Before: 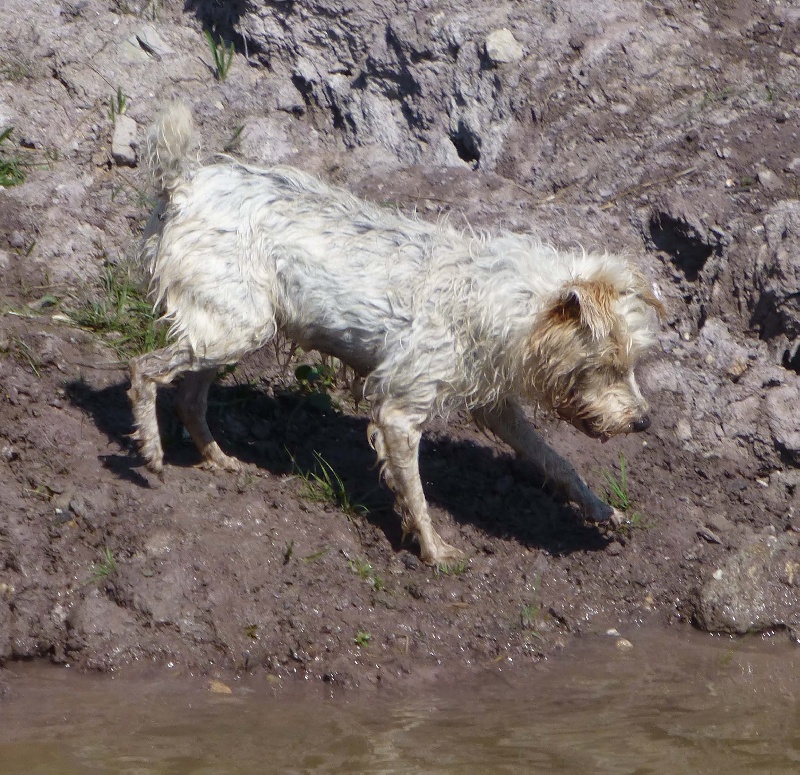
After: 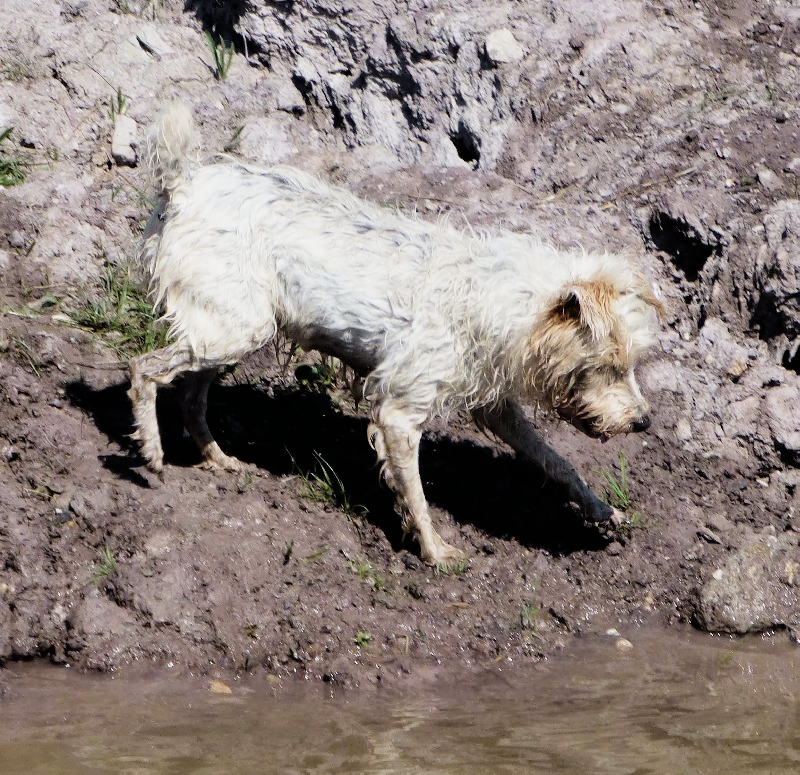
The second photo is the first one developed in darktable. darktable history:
filmic rgb: black relative exposure -5 EV, hardness 2.88, contrast 1.4, highlights saturation mix -30%
exposure: exposure 0.485 EV, compensate highlight preservation false
